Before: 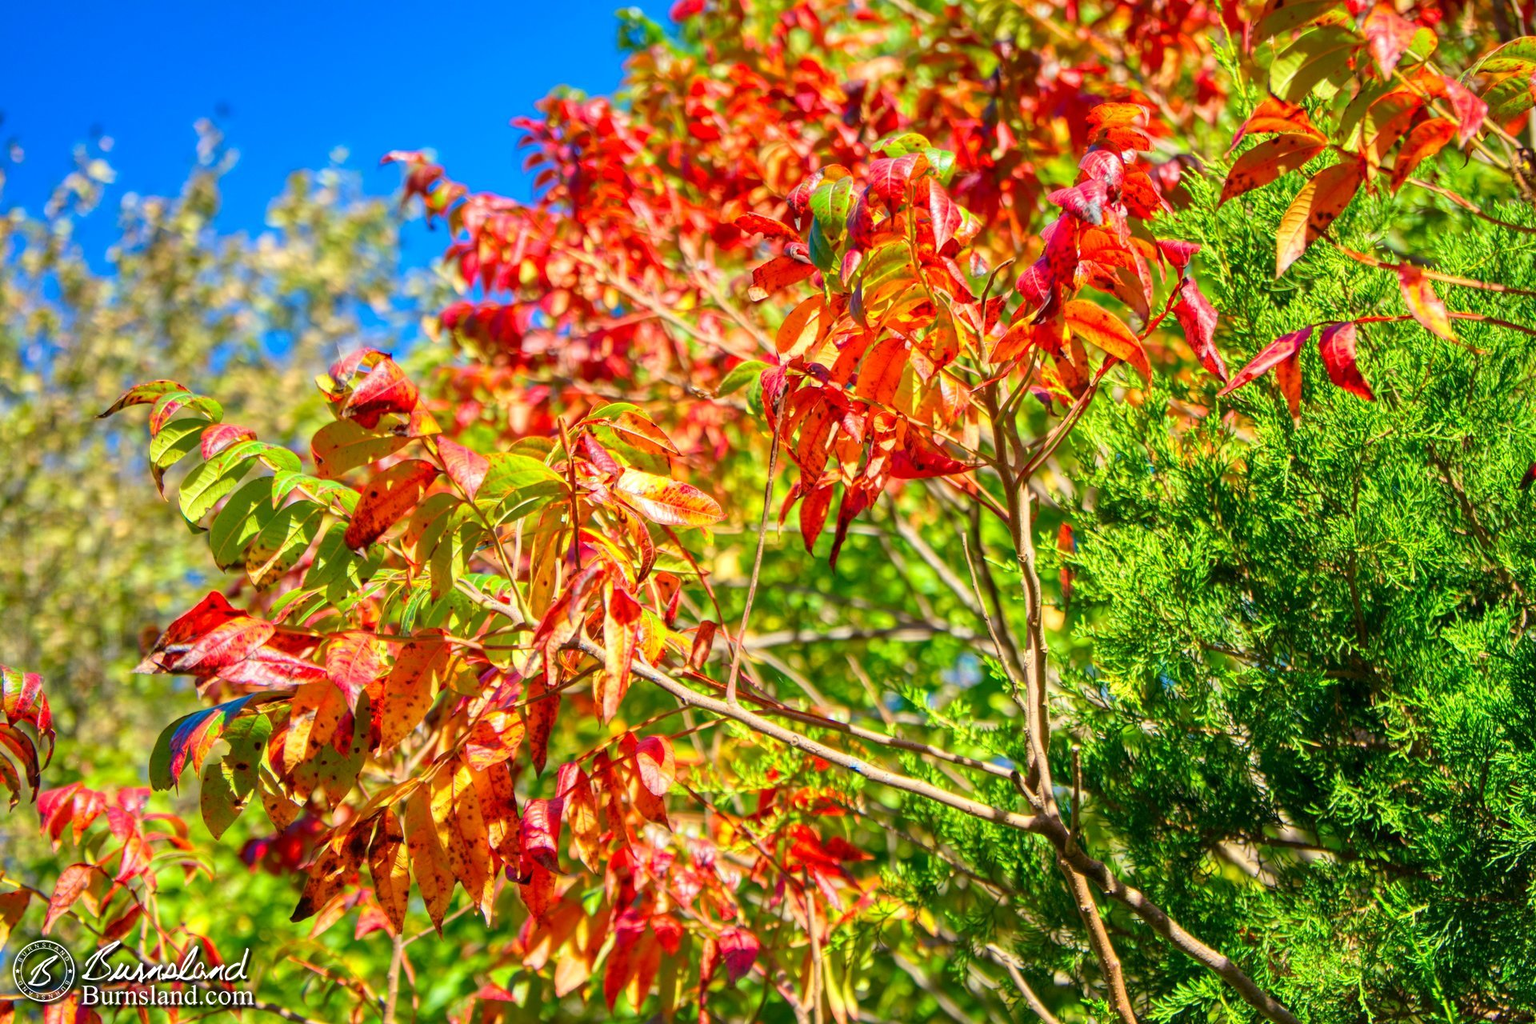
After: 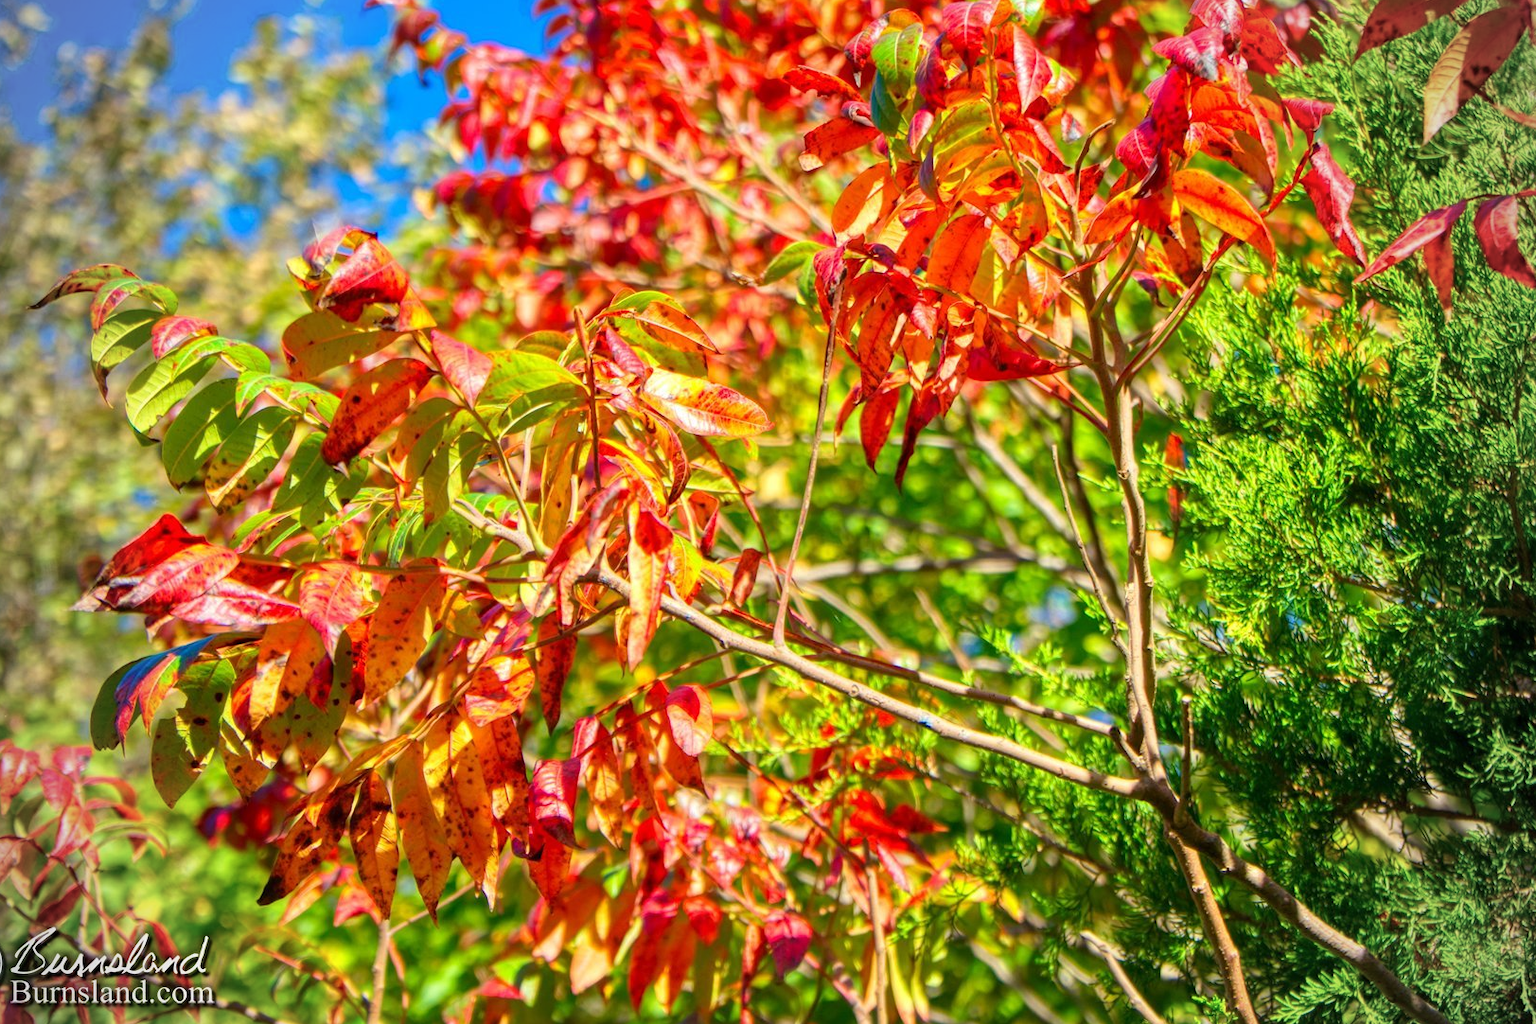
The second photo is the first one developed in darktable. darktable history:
crop and rotate: left 4.778%, top 15.35%, right 10.662%
vignetting: unbound false
